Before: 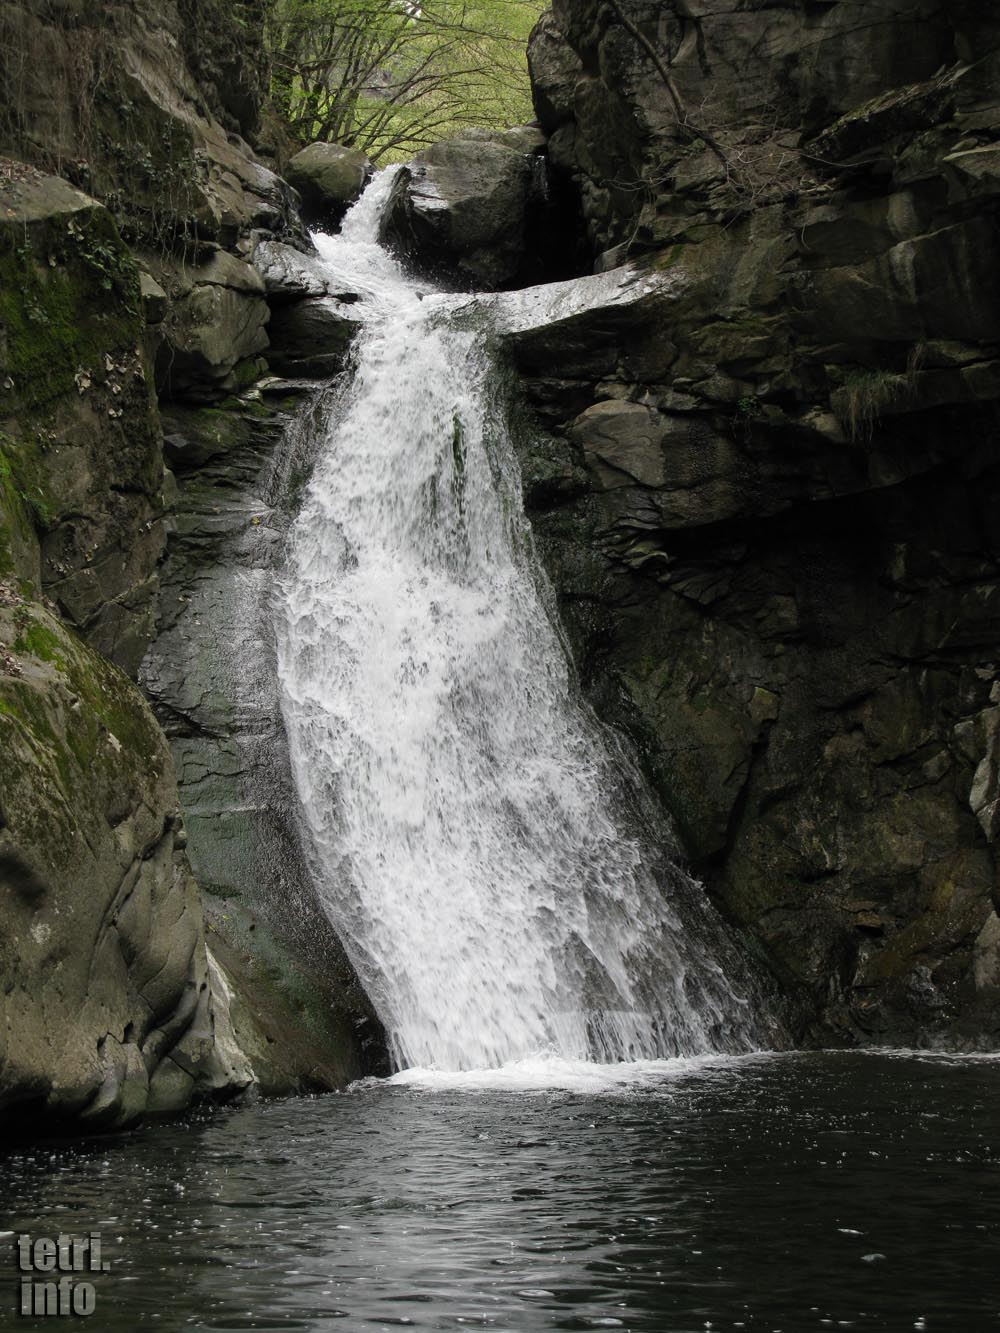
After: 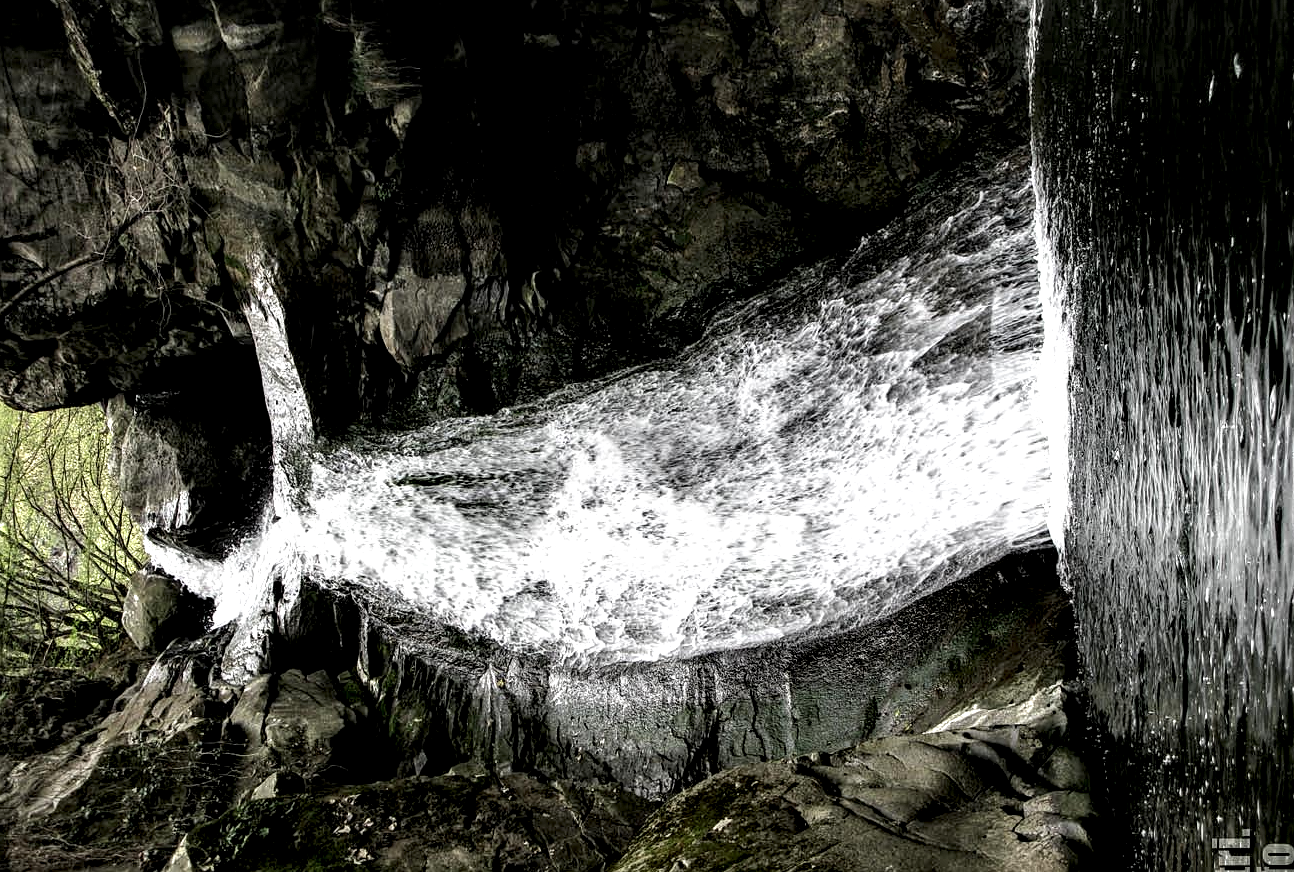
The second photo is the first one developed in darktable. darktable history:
sharpen: radius 1.272, amount 0.305, threshold 0
local contrast: shadows 185%, detail 225%
crop: left 1.507%, top 6.147%, right 1.379%, bottom 6.637%
